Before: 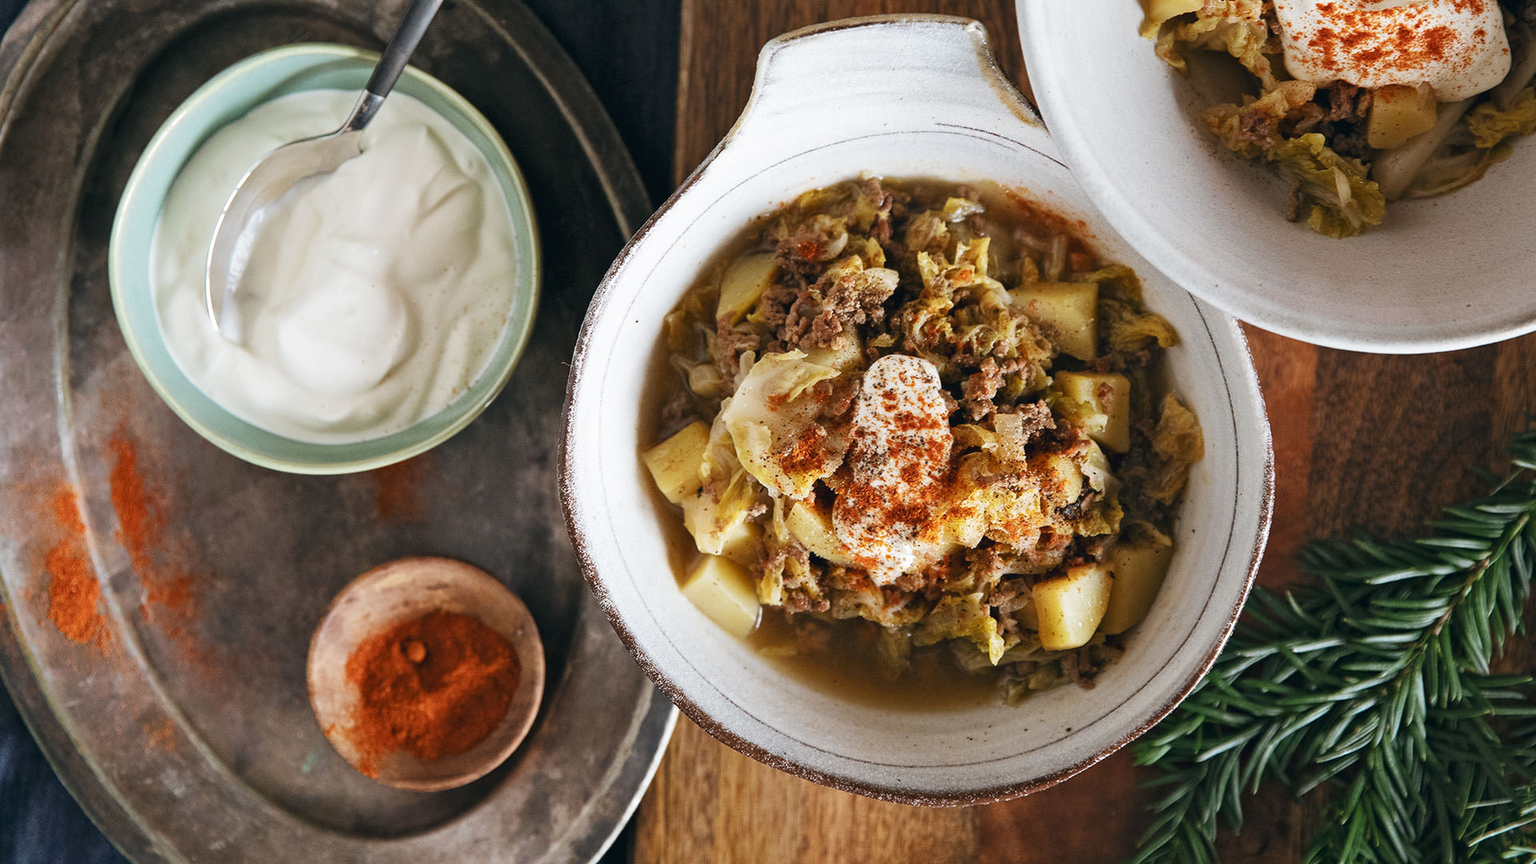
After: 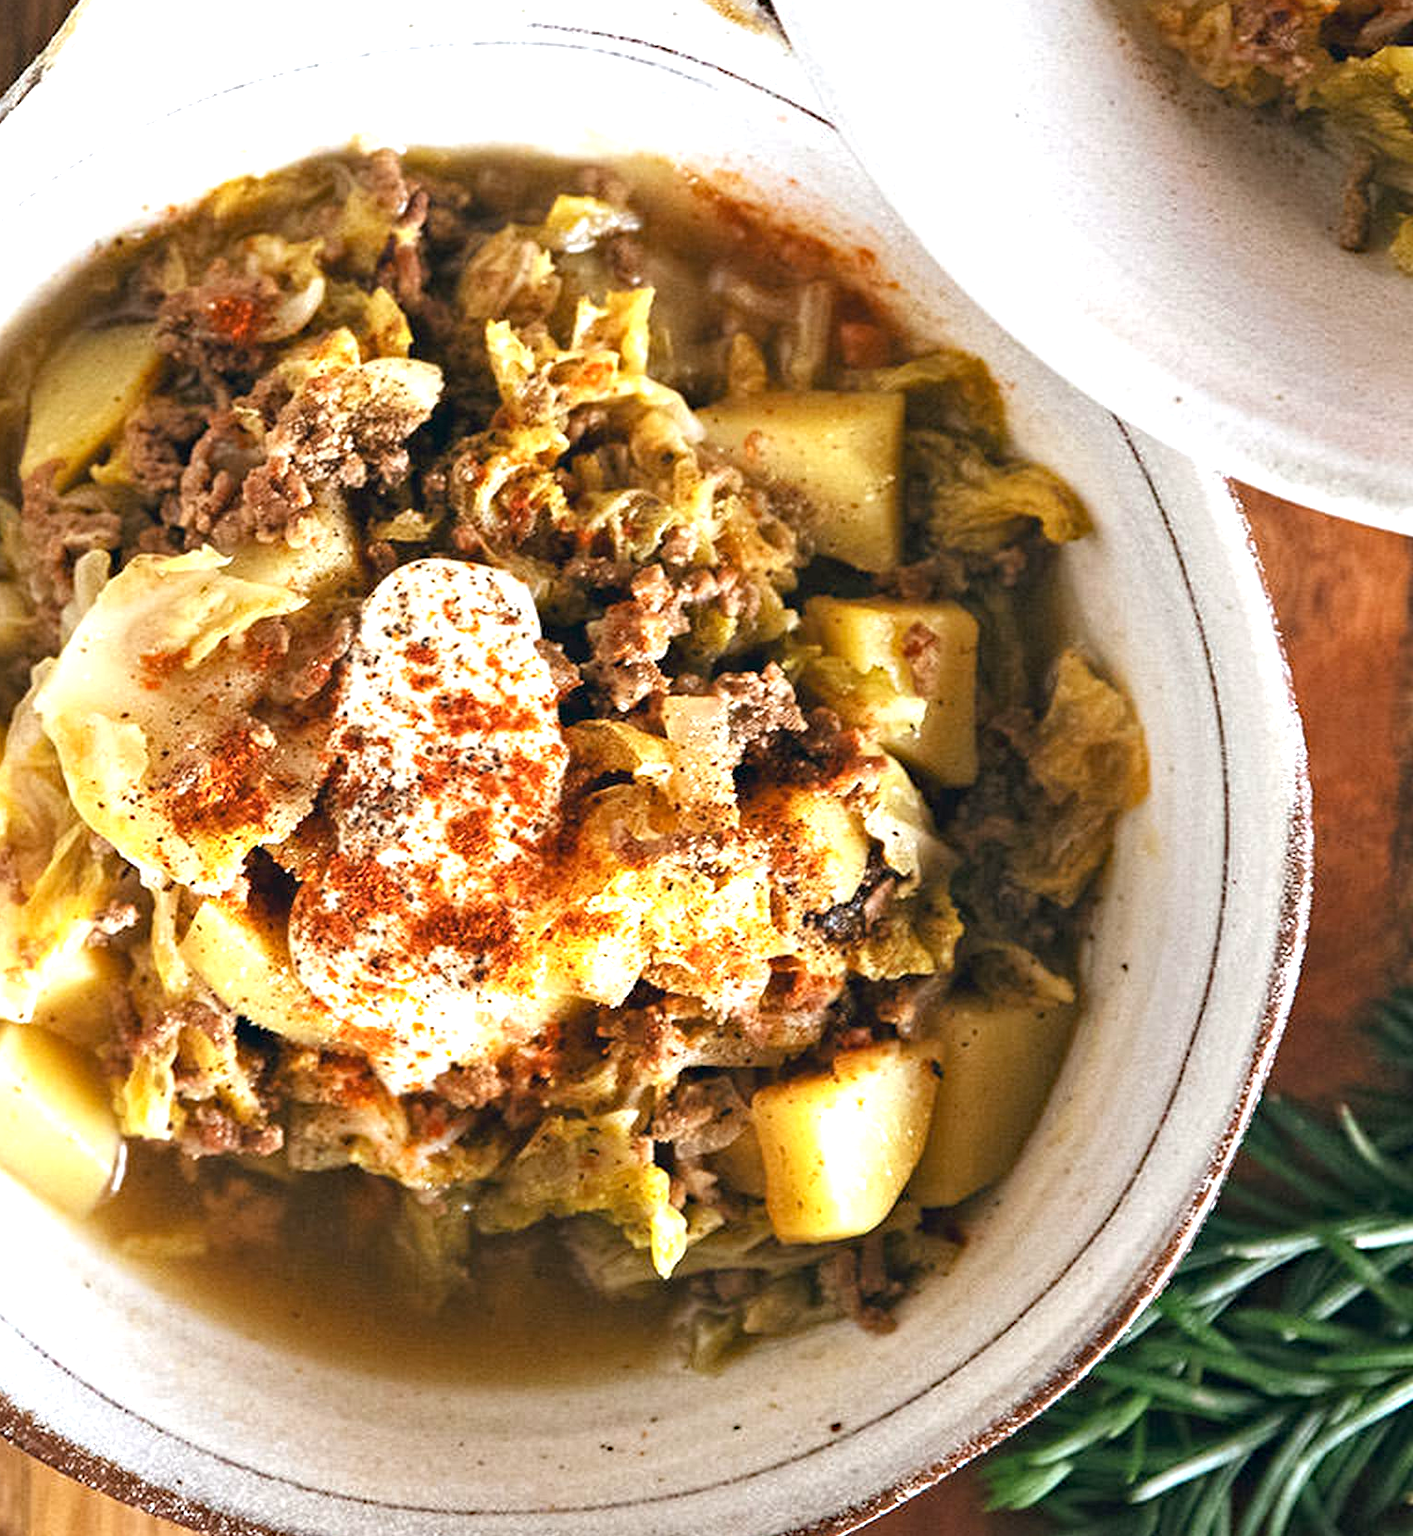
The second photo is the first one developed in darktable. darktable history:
crop: left 46.093%, top 13.125%, right 14.123%, bottom 10.069%
haze removal: compatibility mode true, adaptive false
exposure: exposure 1 EV, compensate exposure bias true, compensate highlight preservation false
